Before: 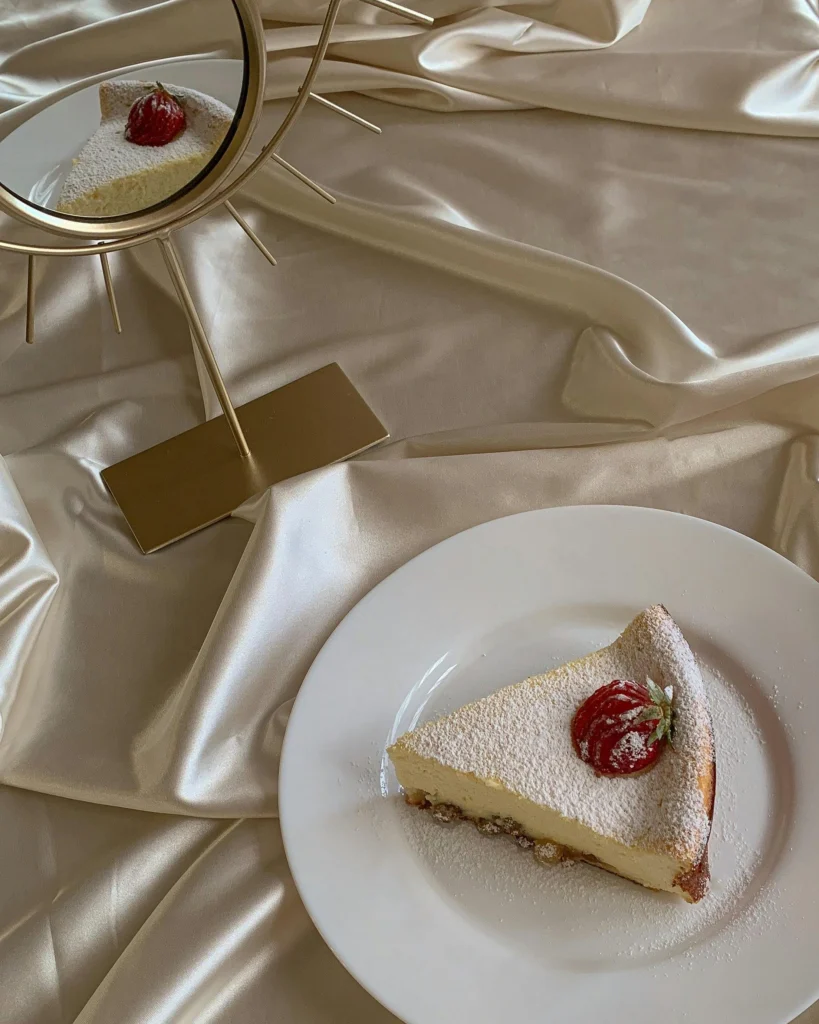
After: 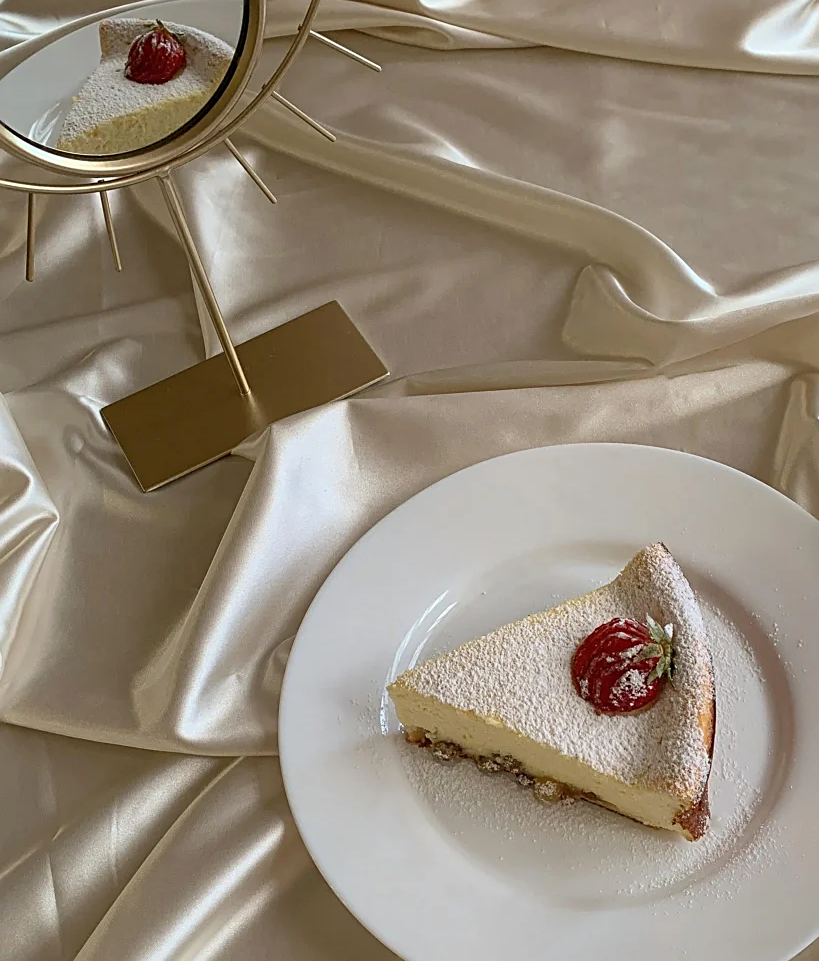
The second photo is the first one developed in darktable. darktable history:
crop and rotate: top 6.096%
base curve: curves: ch0 [(0, 0) (0.283, 0.295) (1, 1)], preserve colors none
tone curve: curves: ch0 [(0, 0) (0.003, 0.003) (0.011, 0.012) (0.025, 0.026) (0.044, 0.046) (0.069, 0.072) (0.1, 0.104) (0.136, 0.141) (0.177, 0.184) (0.224, 0.233) (0.277, 0.288) (0.335, 0.348) (0.399, 0.414) (0.468, 0.486) (0.543, 0.564) (0.623, 0.647) (0.709, 0.736) (0.801, 0.831) (0.898, 0.921) (1, 1)], color space Lab, independent channels, preserve colors none
sharpen: on, module defaults
